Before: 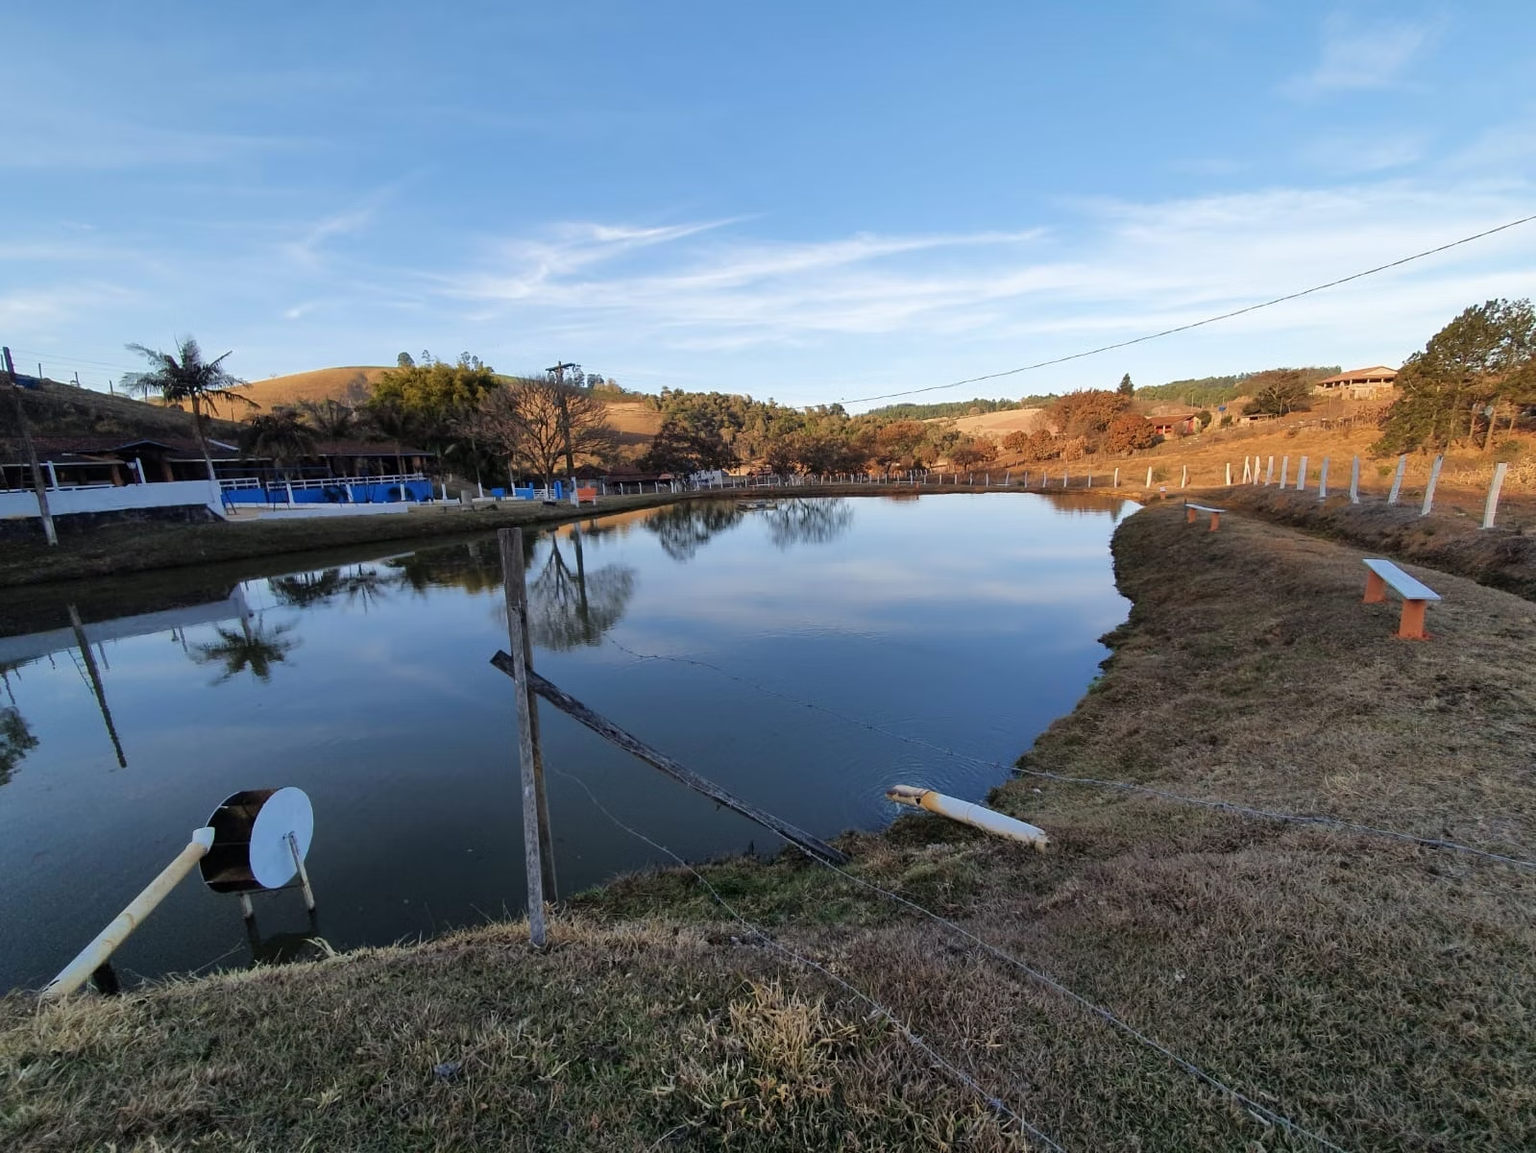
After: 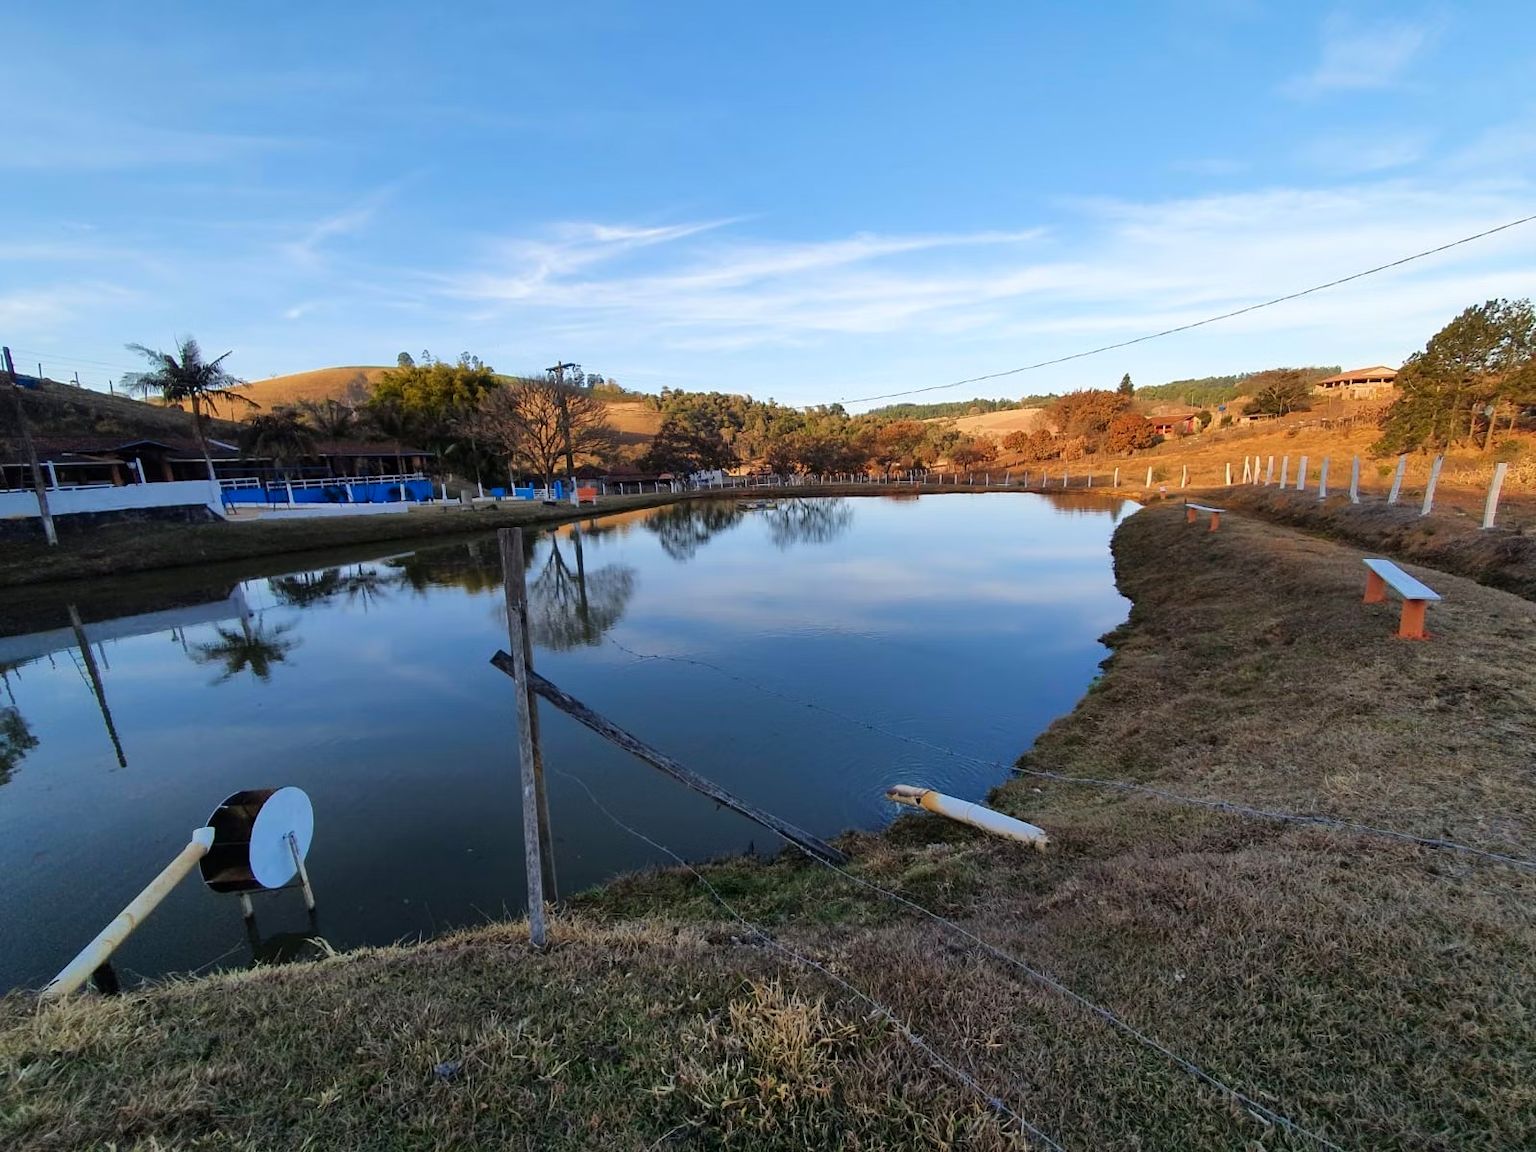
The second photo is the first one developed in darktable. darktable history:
contrast brightness saturation: contrast 0.078, saturation 0.204
